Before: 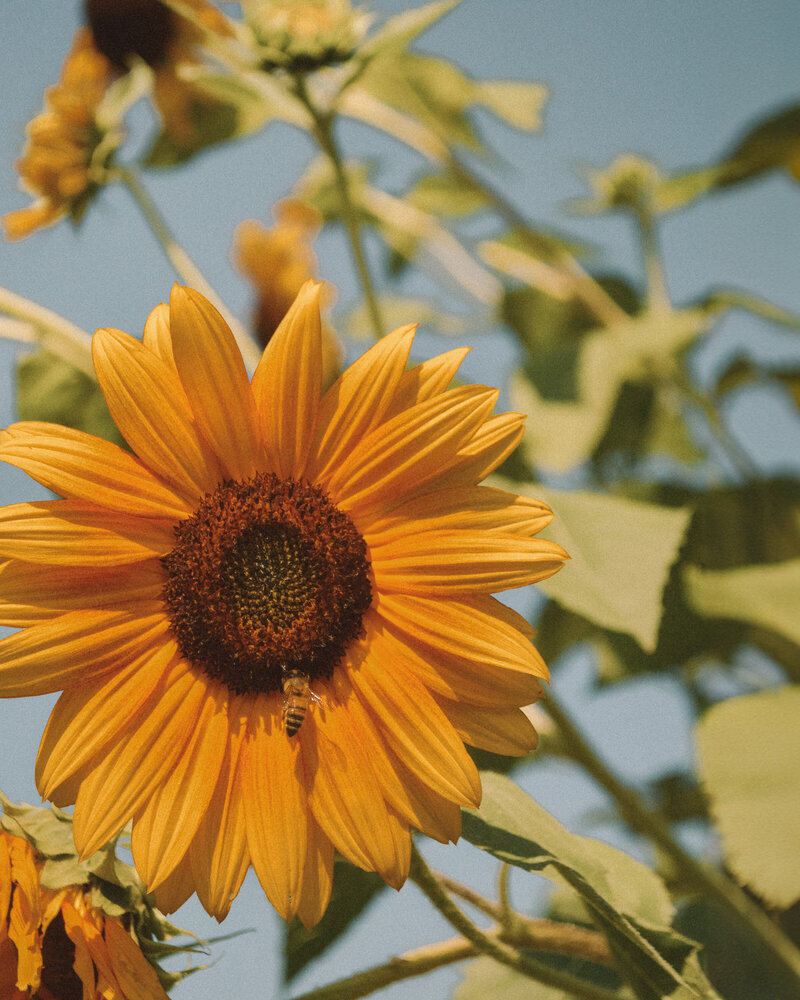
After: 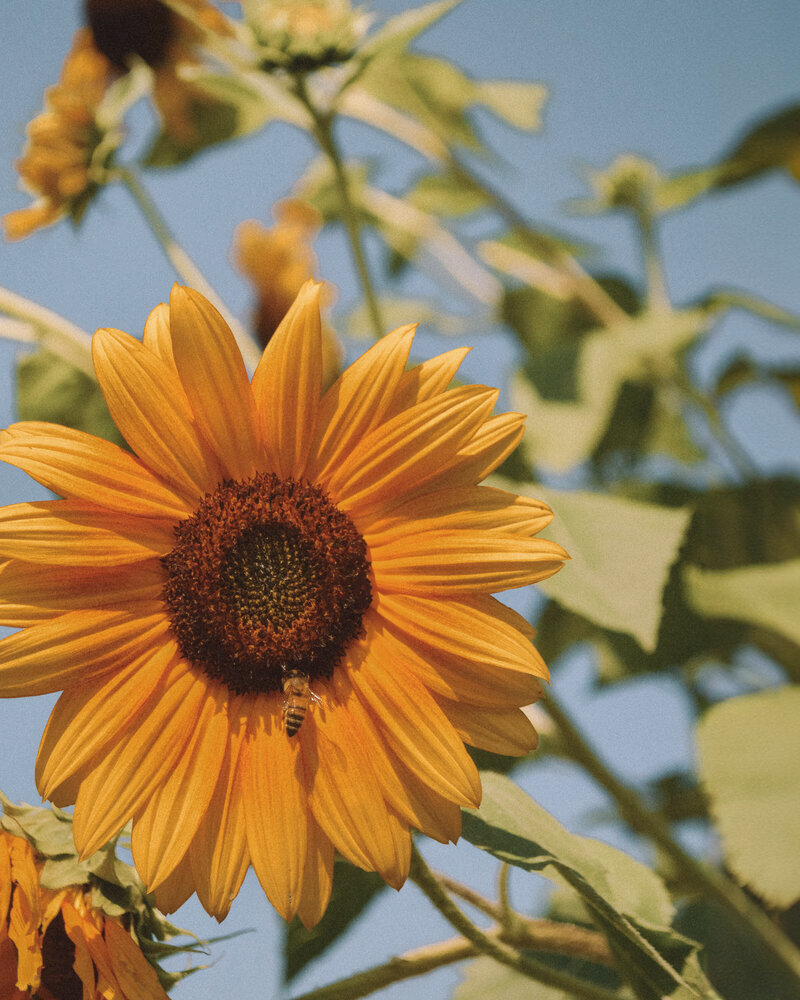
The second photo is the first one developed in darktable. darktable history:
color calibration: gray › normalize channels true, illuminant as shot in camera, x 0.358, y 0.373, temperature 4628.91 K, gamut compression 0.02
